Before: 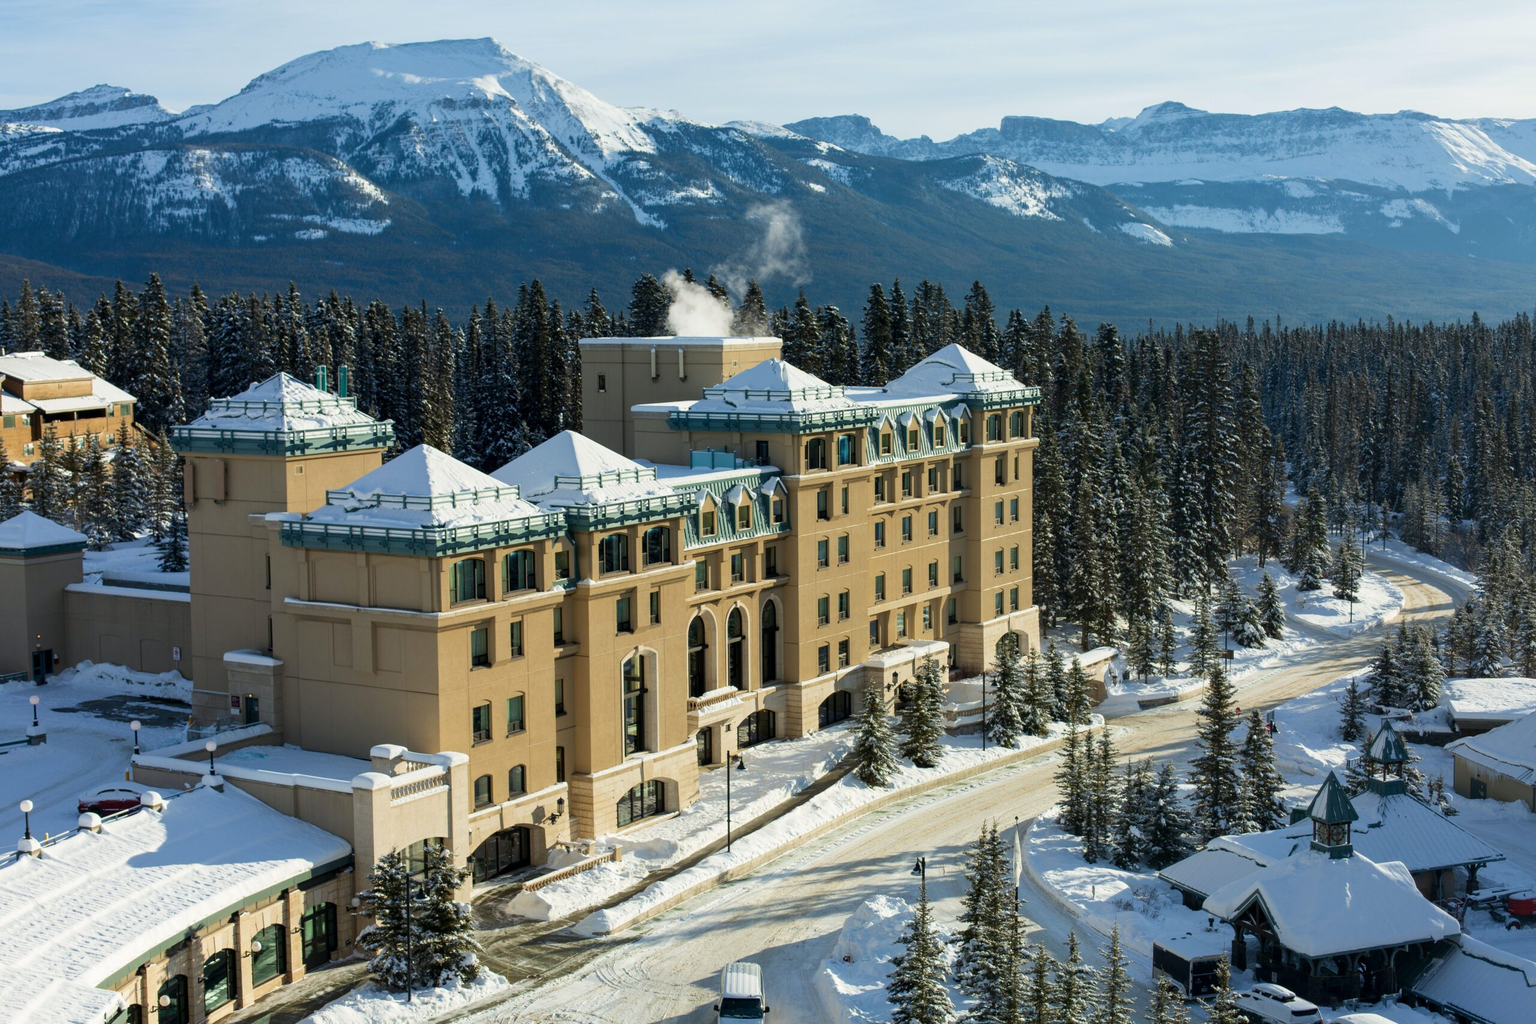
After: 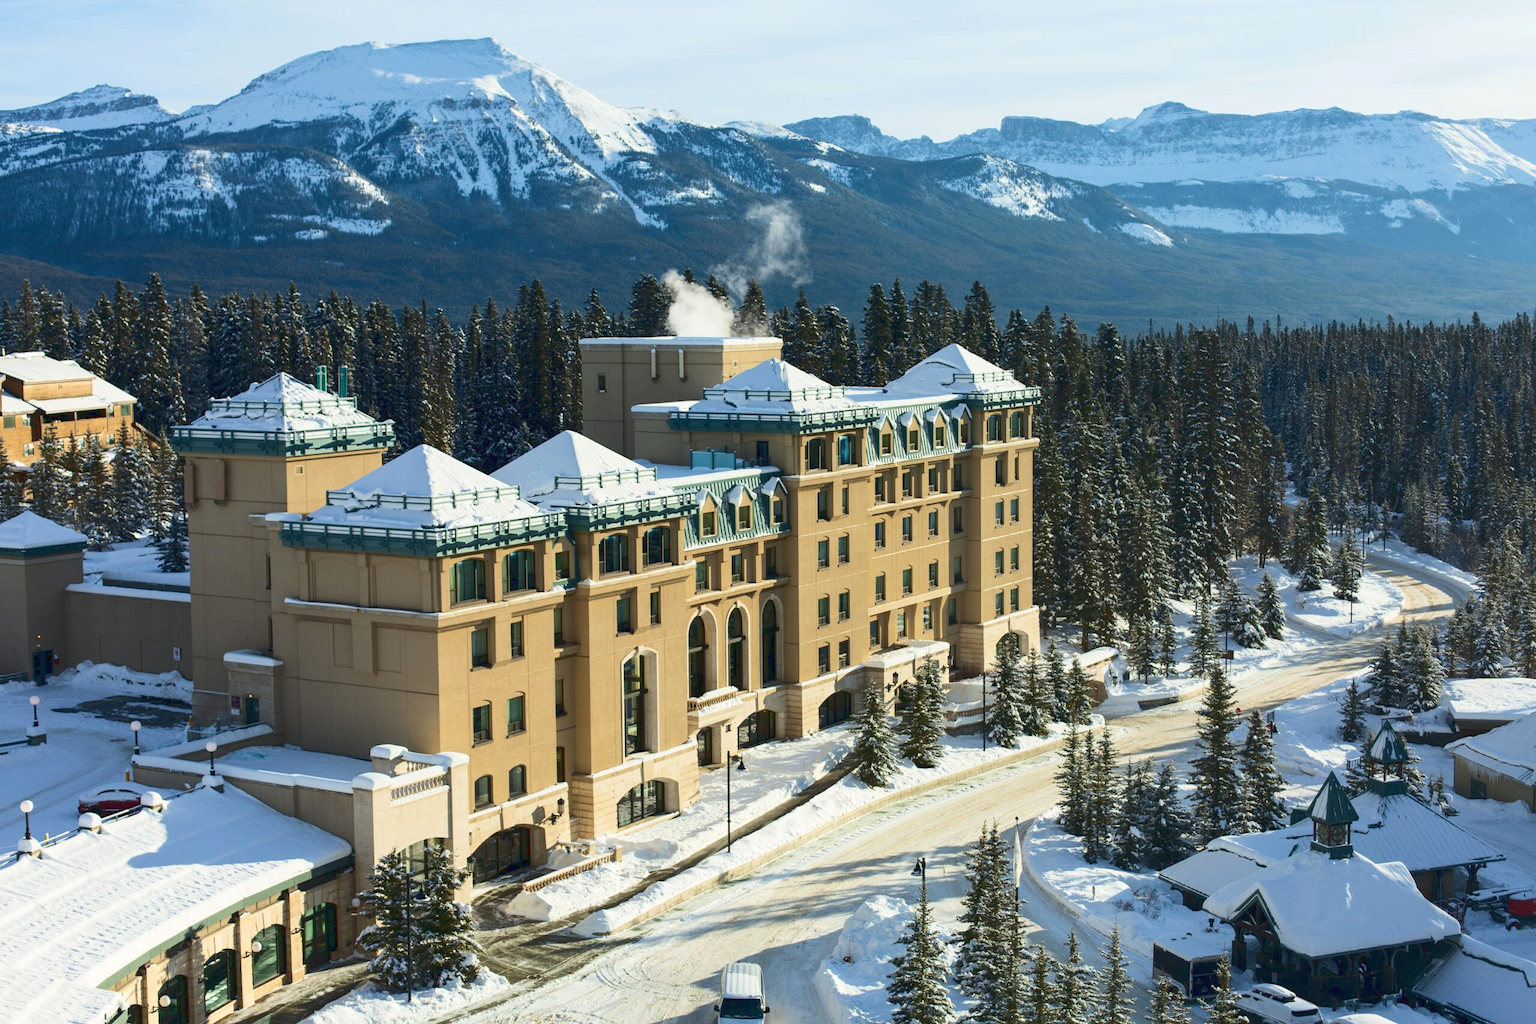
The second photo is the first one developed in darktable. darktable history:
color correction: highlights b* 0.023
tone curve: curves: ch0 [(0, 0) (0.003, 0.077) (0.011, 0.089) (0.025, 0.105) (0.044, 0.122) (0.069, 0.134) (0.1, 0.151) (0.136, 0.171) (0.177, 0.198) (0.224, 0.23) (0.277, 0.273) (0.335, 0.343) (0.399, 0.422) (0.468, 0.508) (0.543, 0.601) (0.623, 0.695) (0.709, 0.782) (0.801, 0.866) (0.898, 0.934) (1, 1)]
